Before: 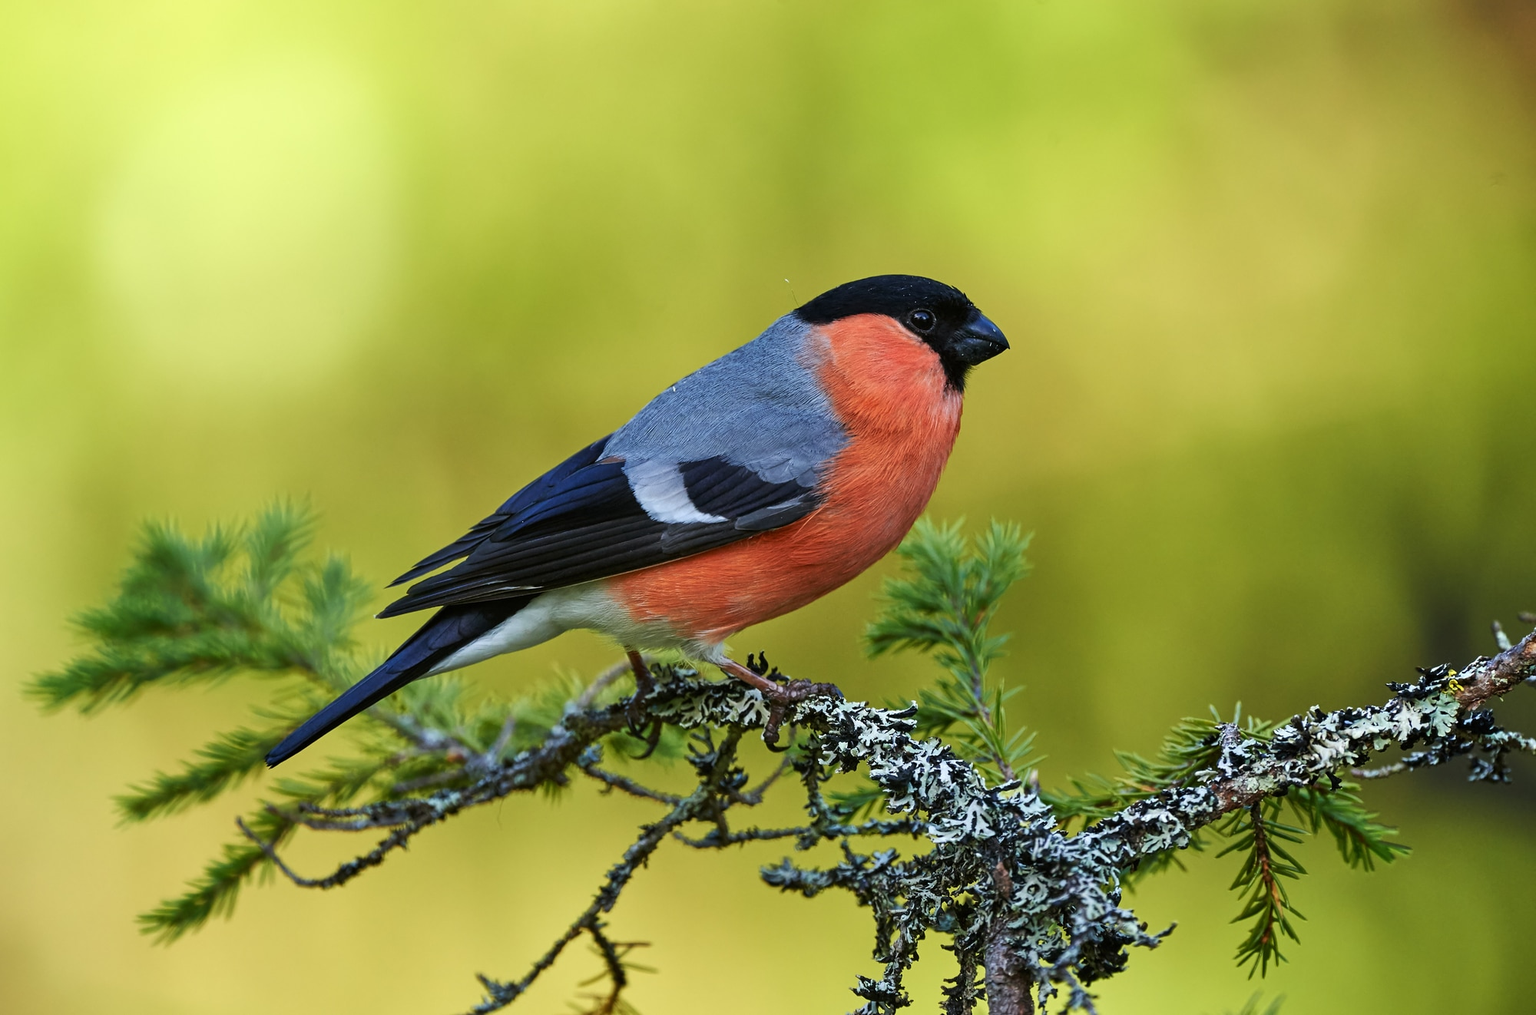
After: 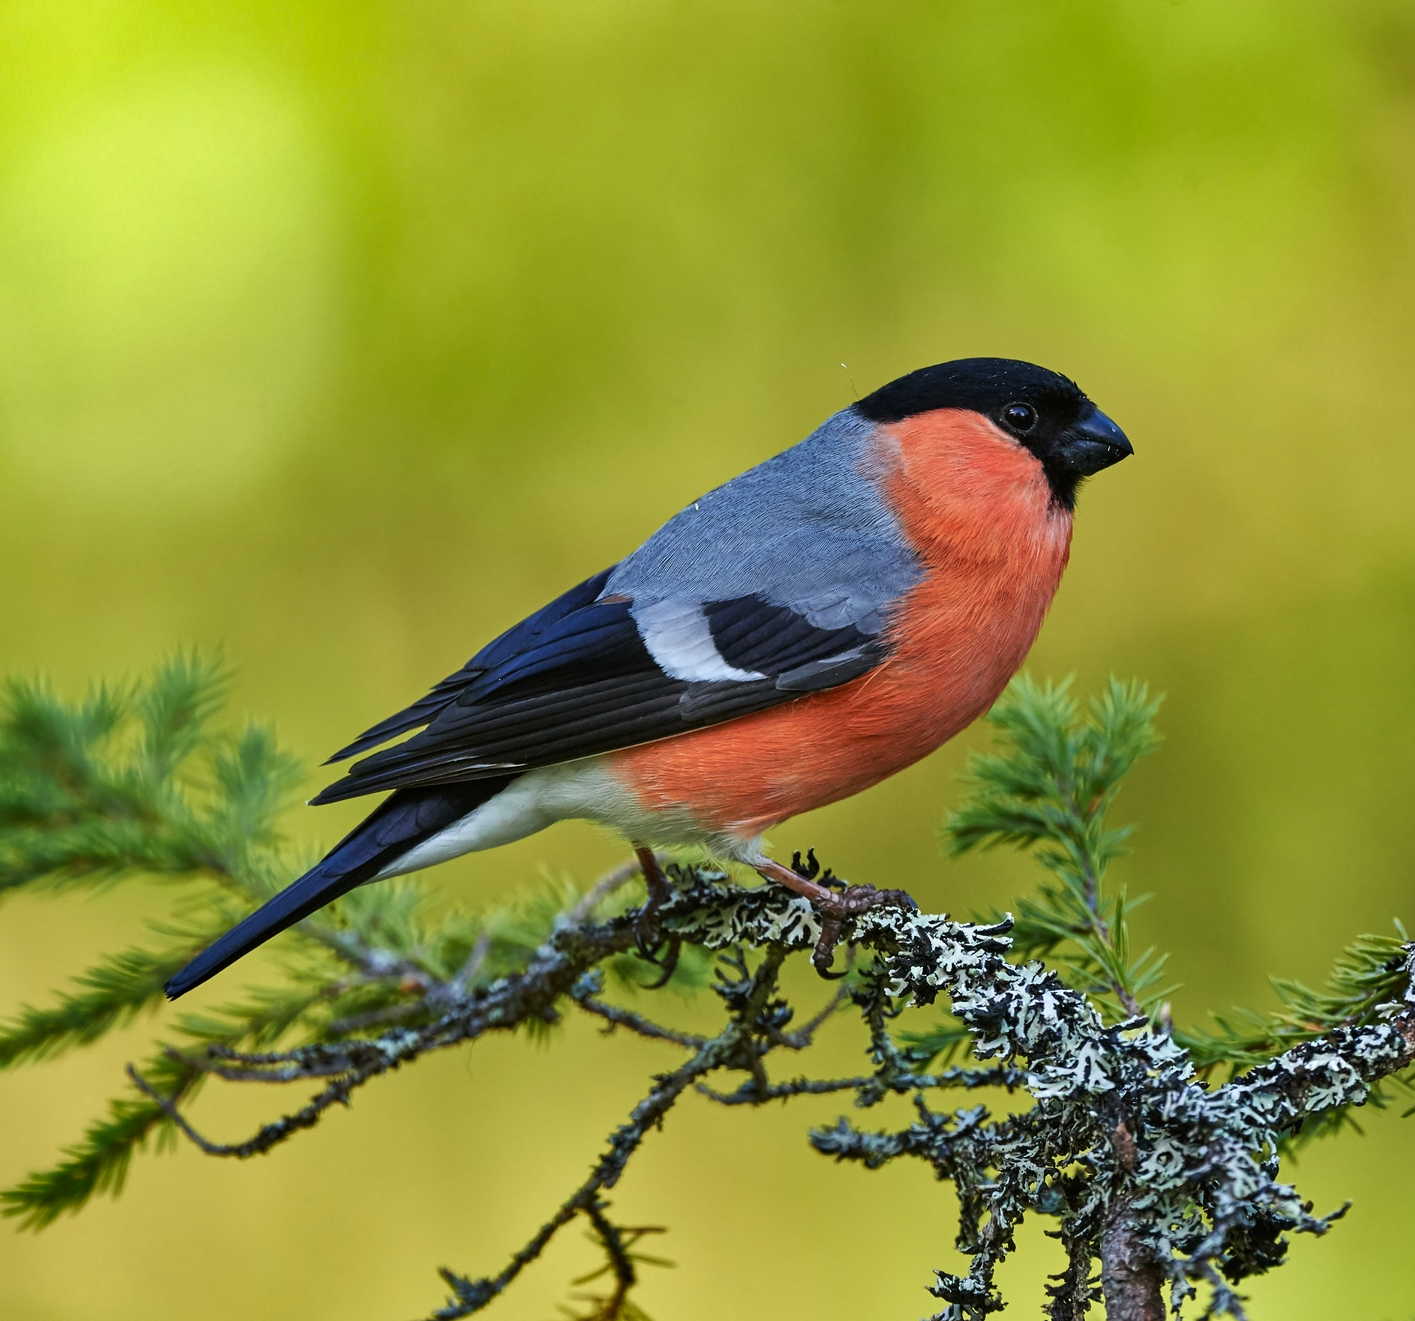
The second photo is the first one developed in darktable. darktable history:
shadows and highlights: shadows 75, highlights -60.85, soften with gaussian
crop and rotate: left 9.061%, right 20.142%
